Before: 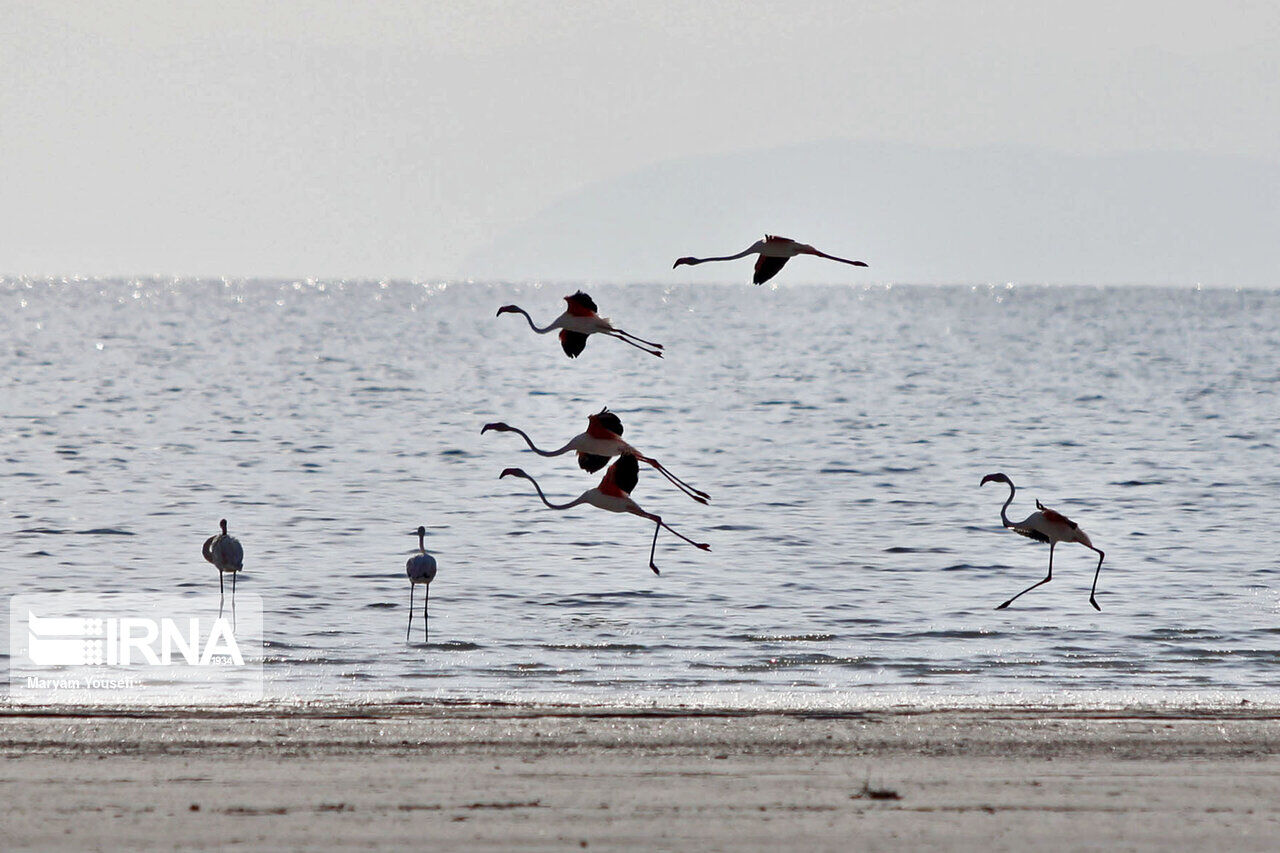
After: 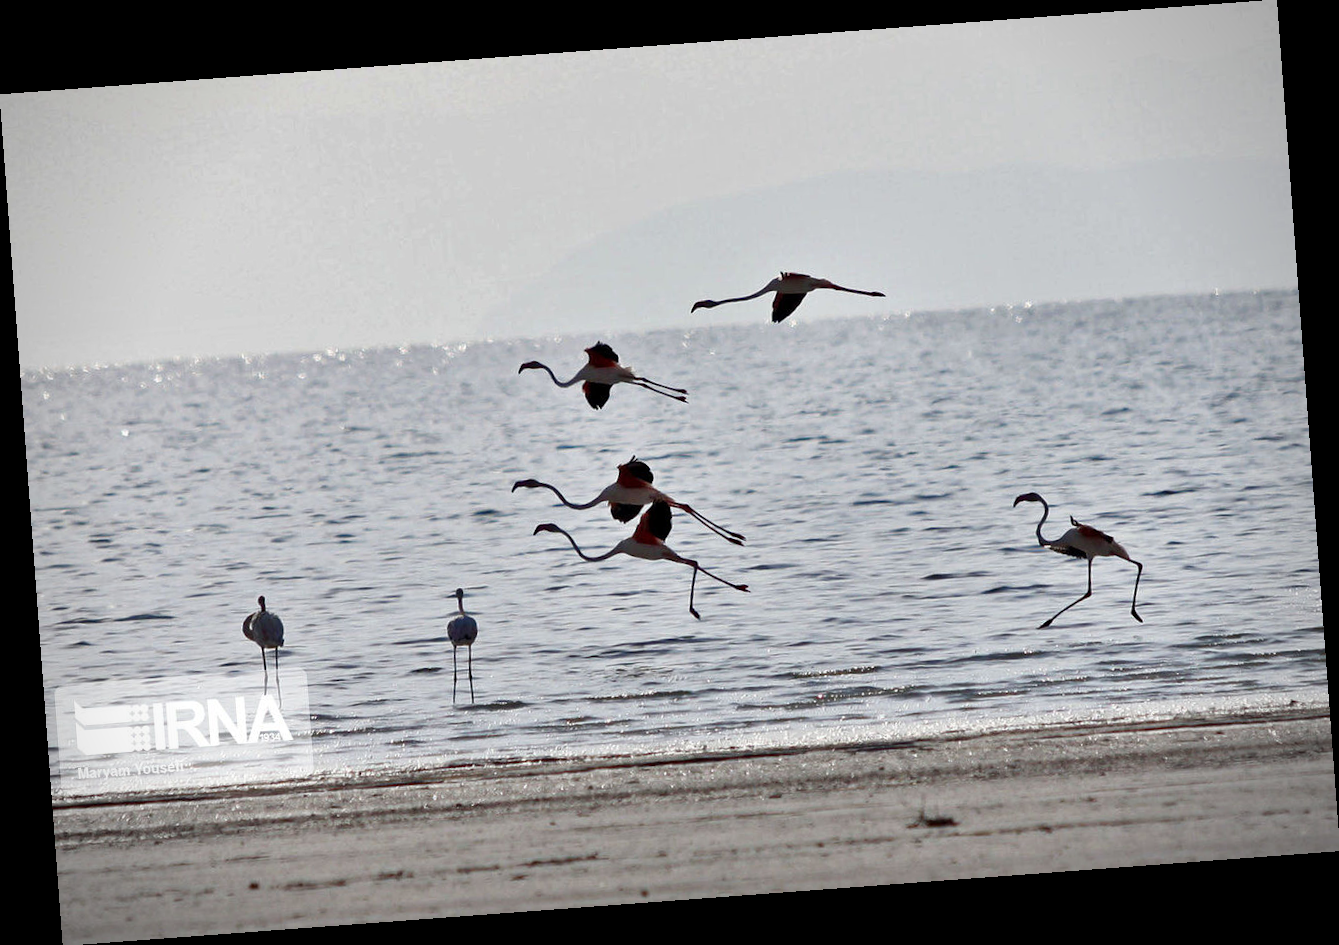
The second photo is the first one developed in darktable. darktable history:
vignetting: on, module defaults
base curve: curves: ch0 [(0, 0) (0.303, 0.277) (1, 1)]
rotate and perspective: rotation -4.25°, automatic cropping off
